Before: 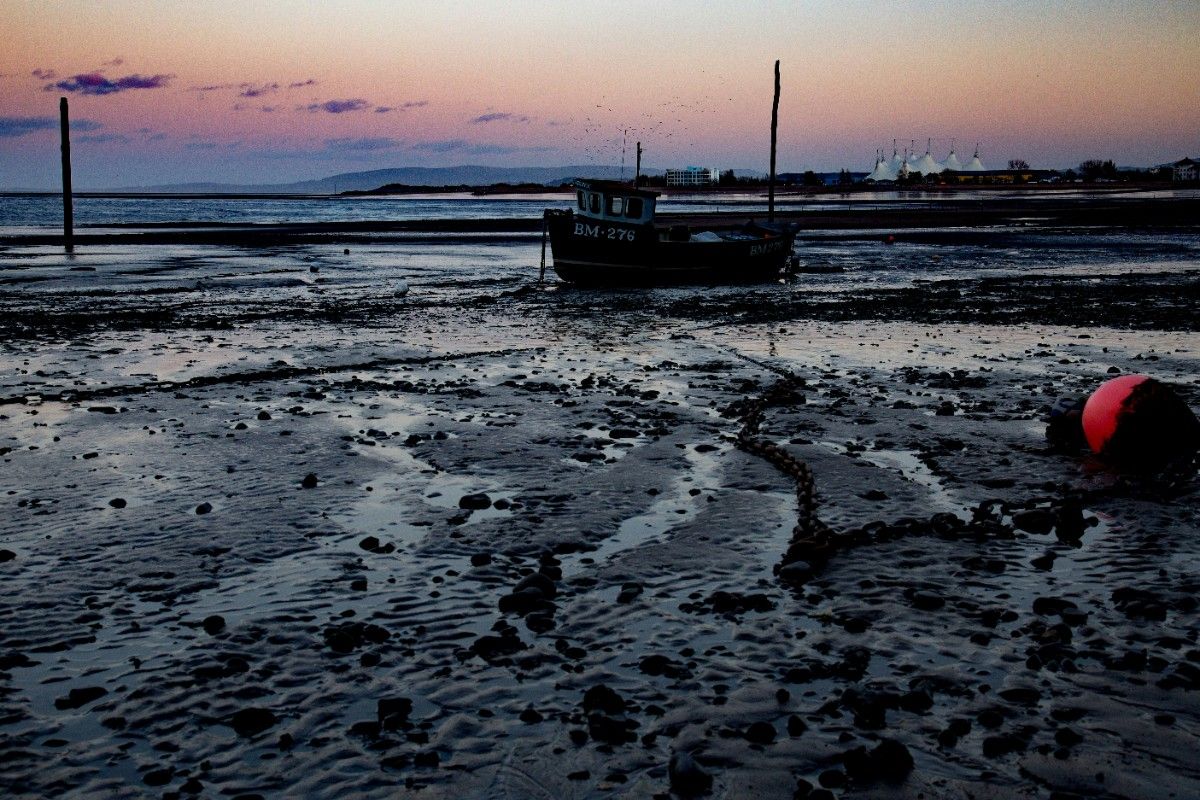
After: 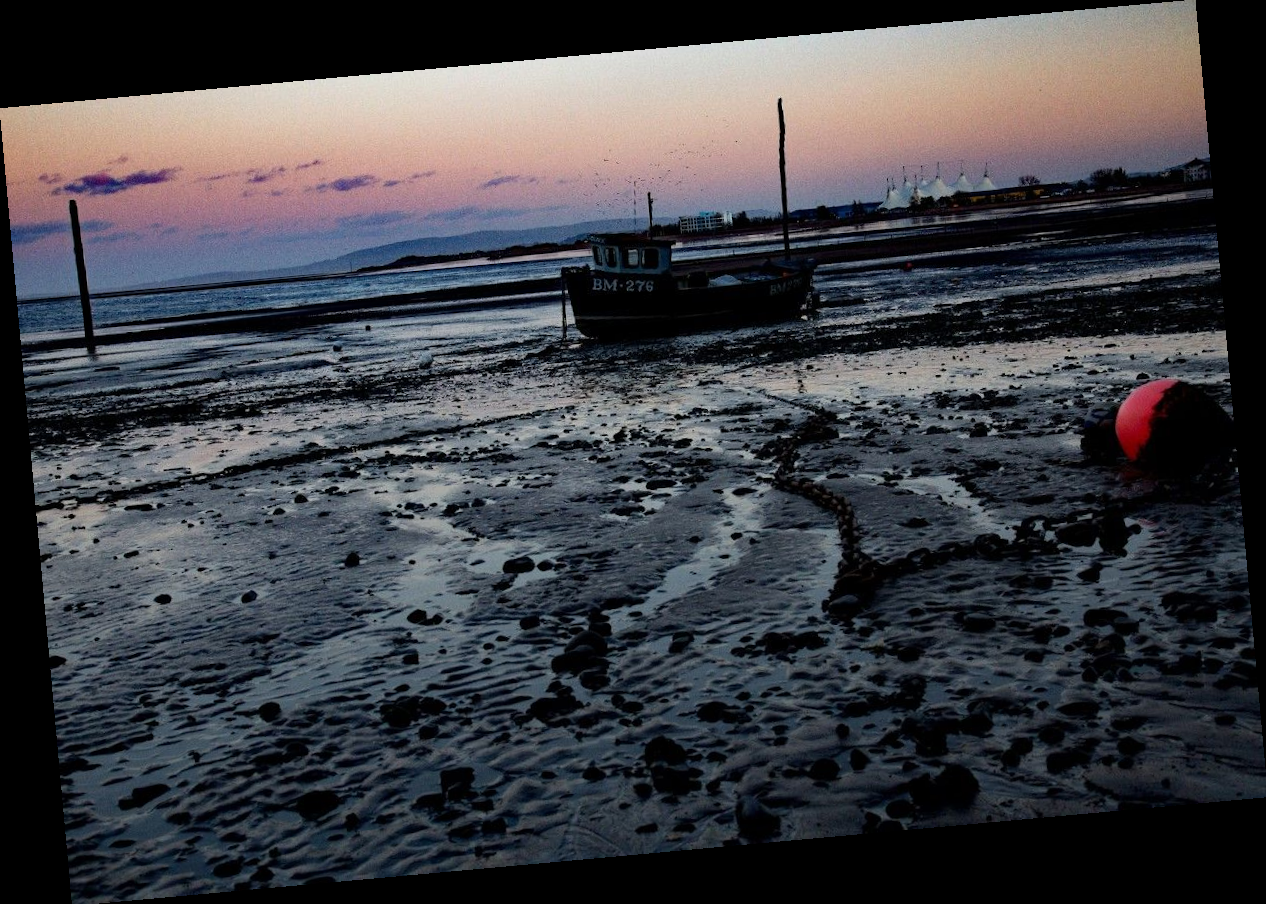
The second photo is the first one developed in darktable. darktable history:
rotate and perspective: rotation -5.2°, automatic cropping off
